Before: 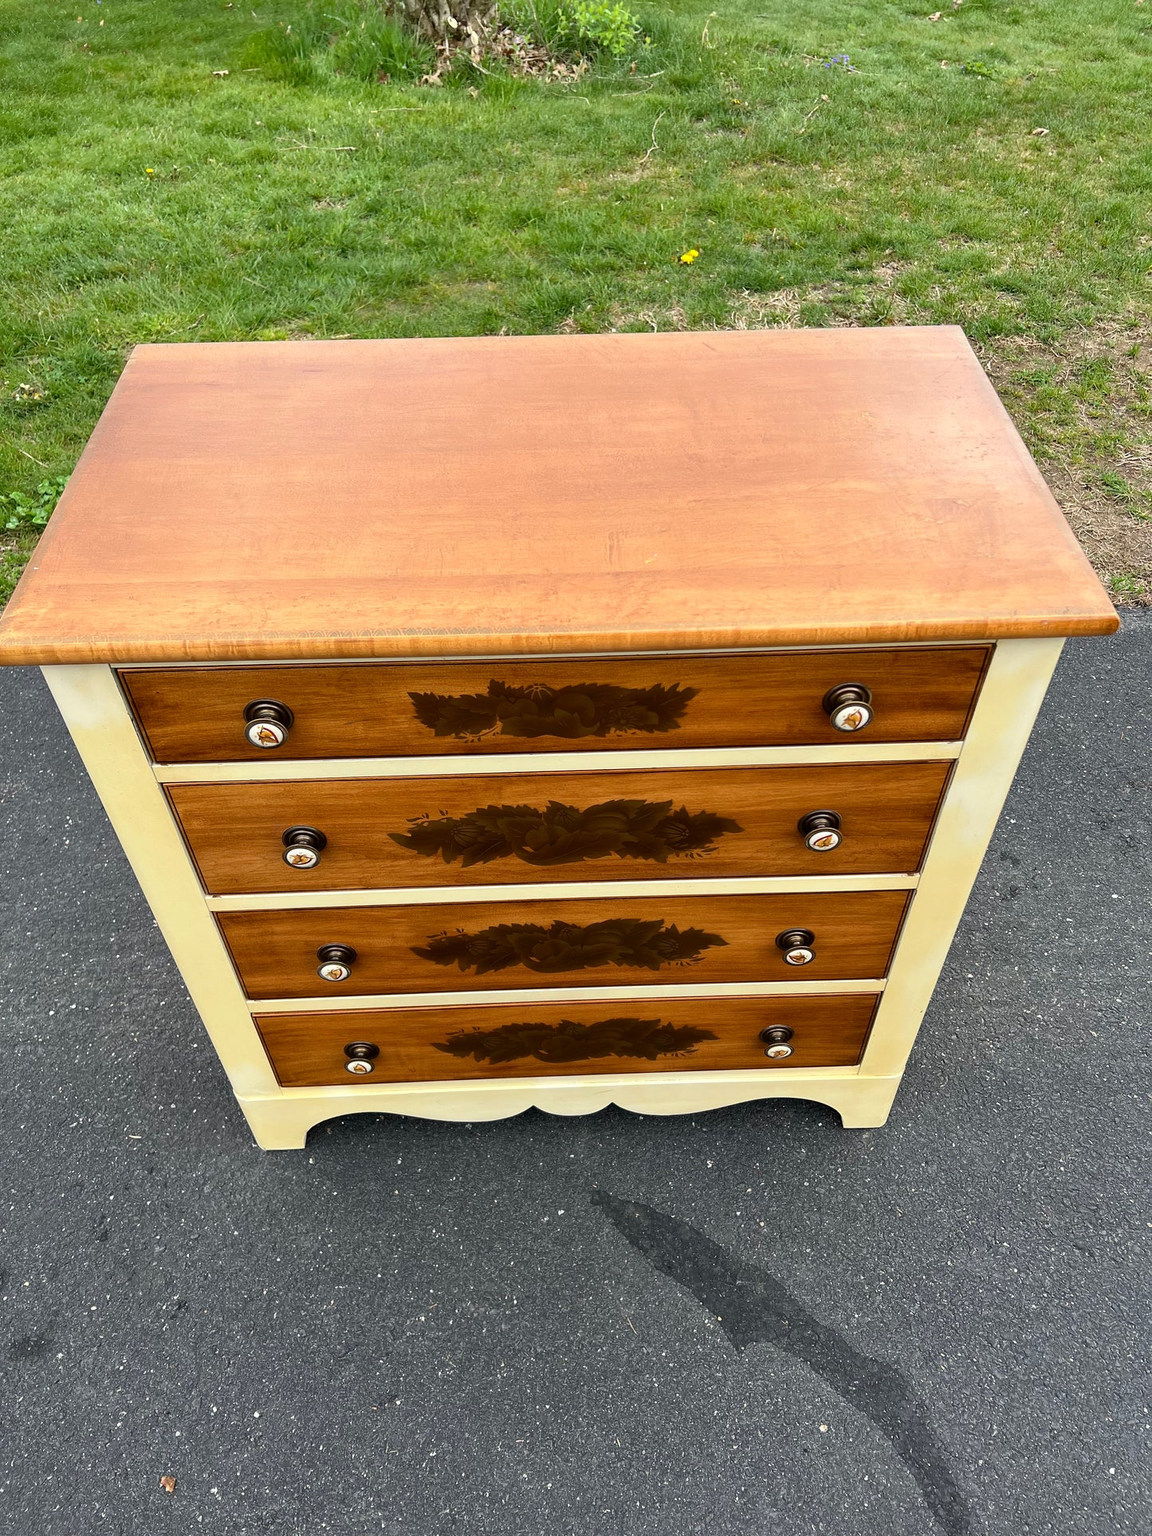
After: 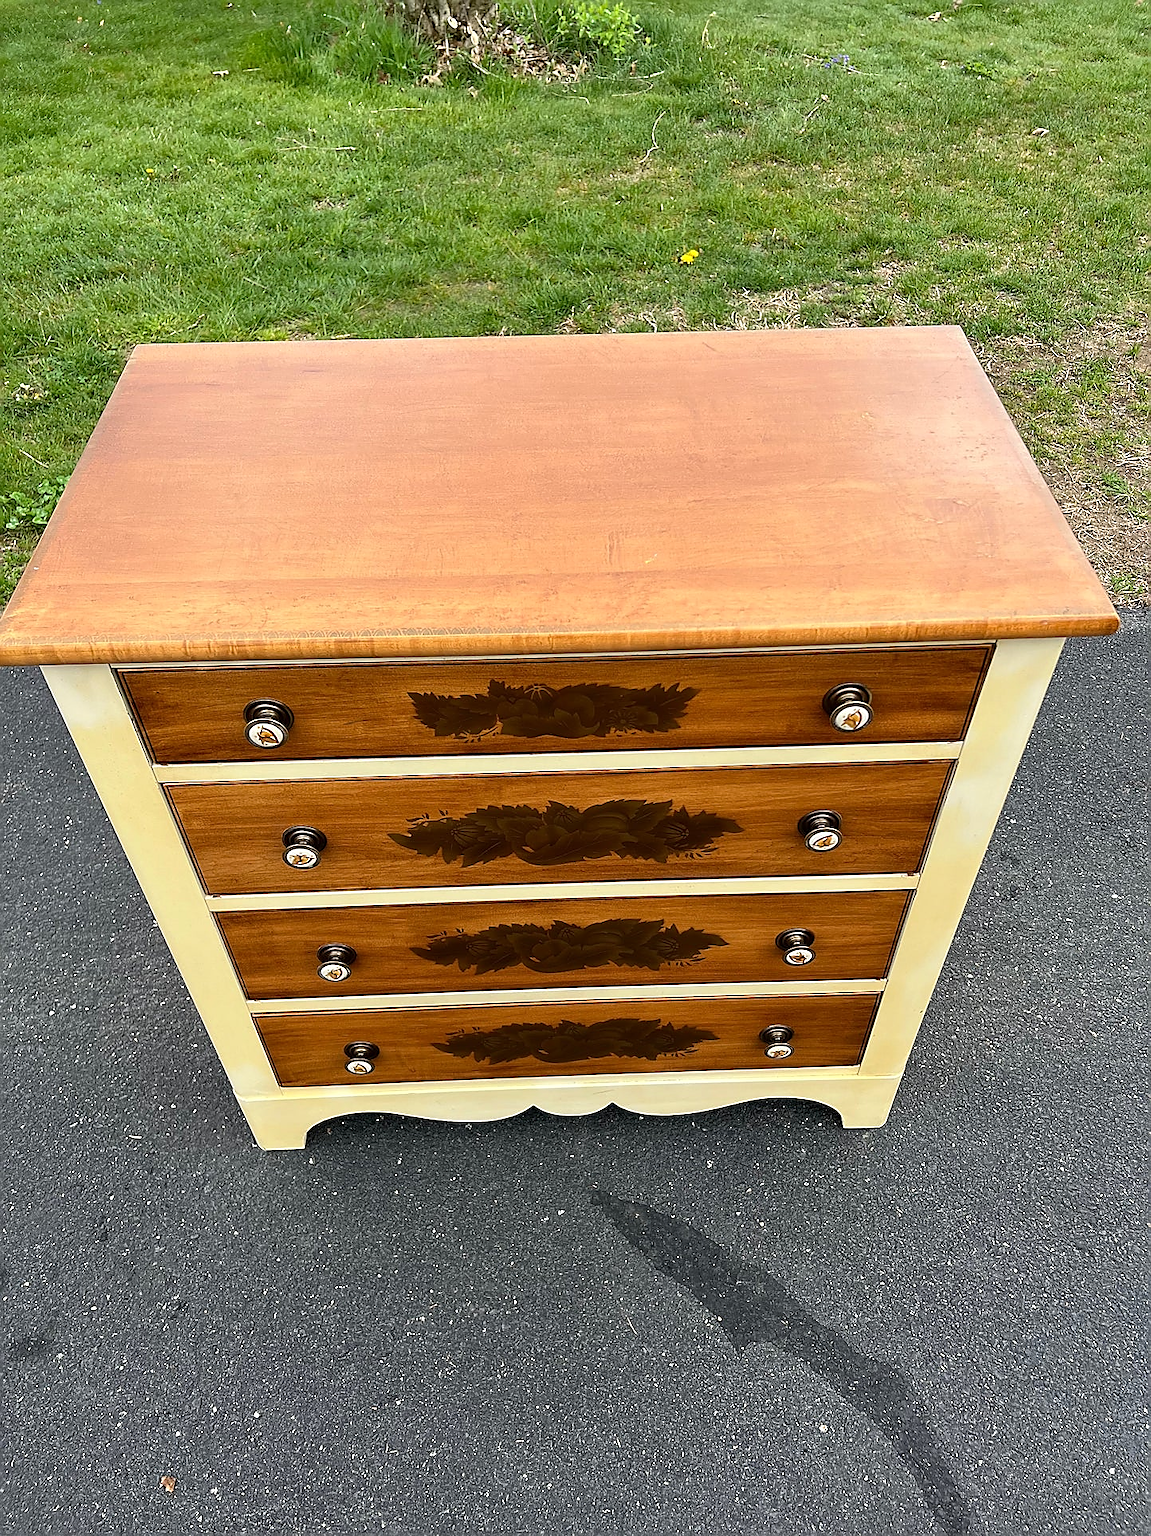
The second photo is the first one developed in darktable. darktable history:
sharpen: radius 1.4, amount 1.25, threshold 0.7
tone equalizer: on, module defaults
